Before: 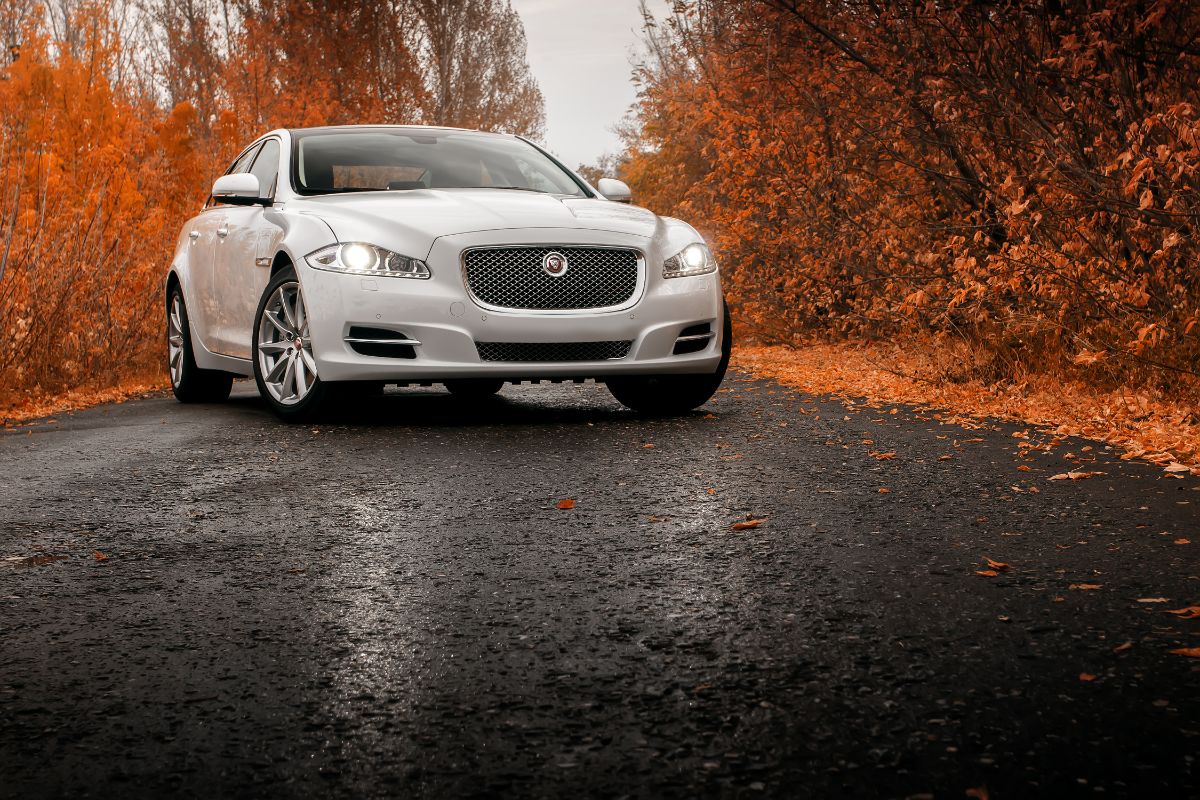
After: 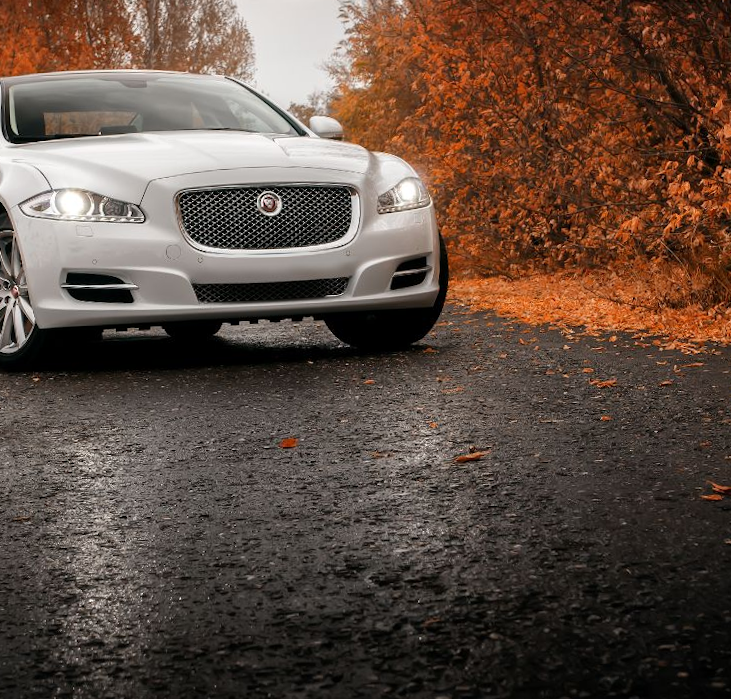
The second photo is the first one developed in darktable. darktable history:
rotate and perspective: rotation -2°, crop left 0.022, crop right 0.978, crop top 0.049, crop bottom 0.951
crop and rotate: left 22.918%, top 5.629%, right 14.711%, bottom 2.247%
